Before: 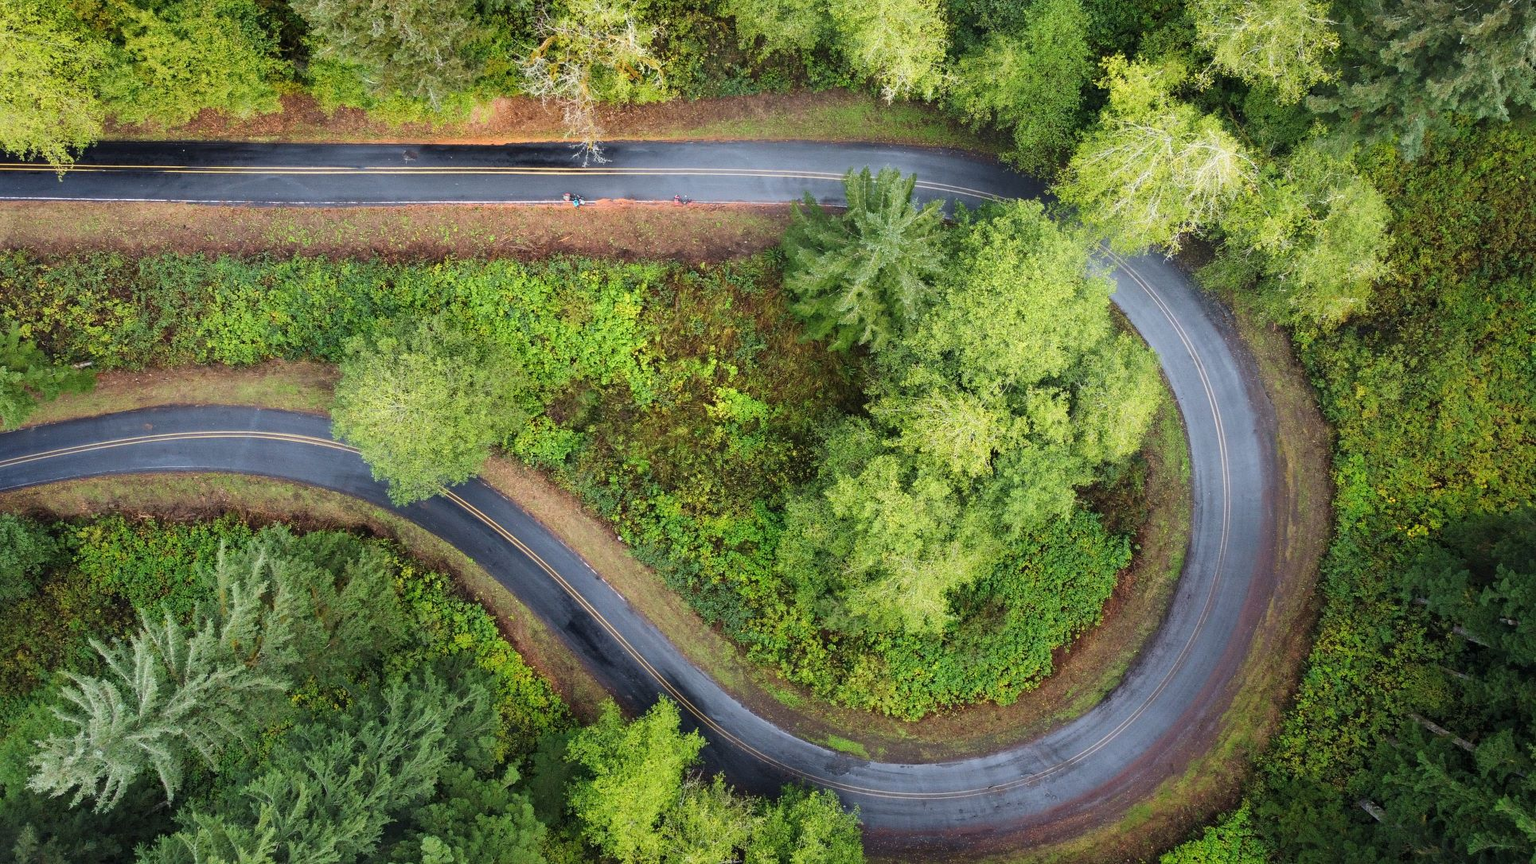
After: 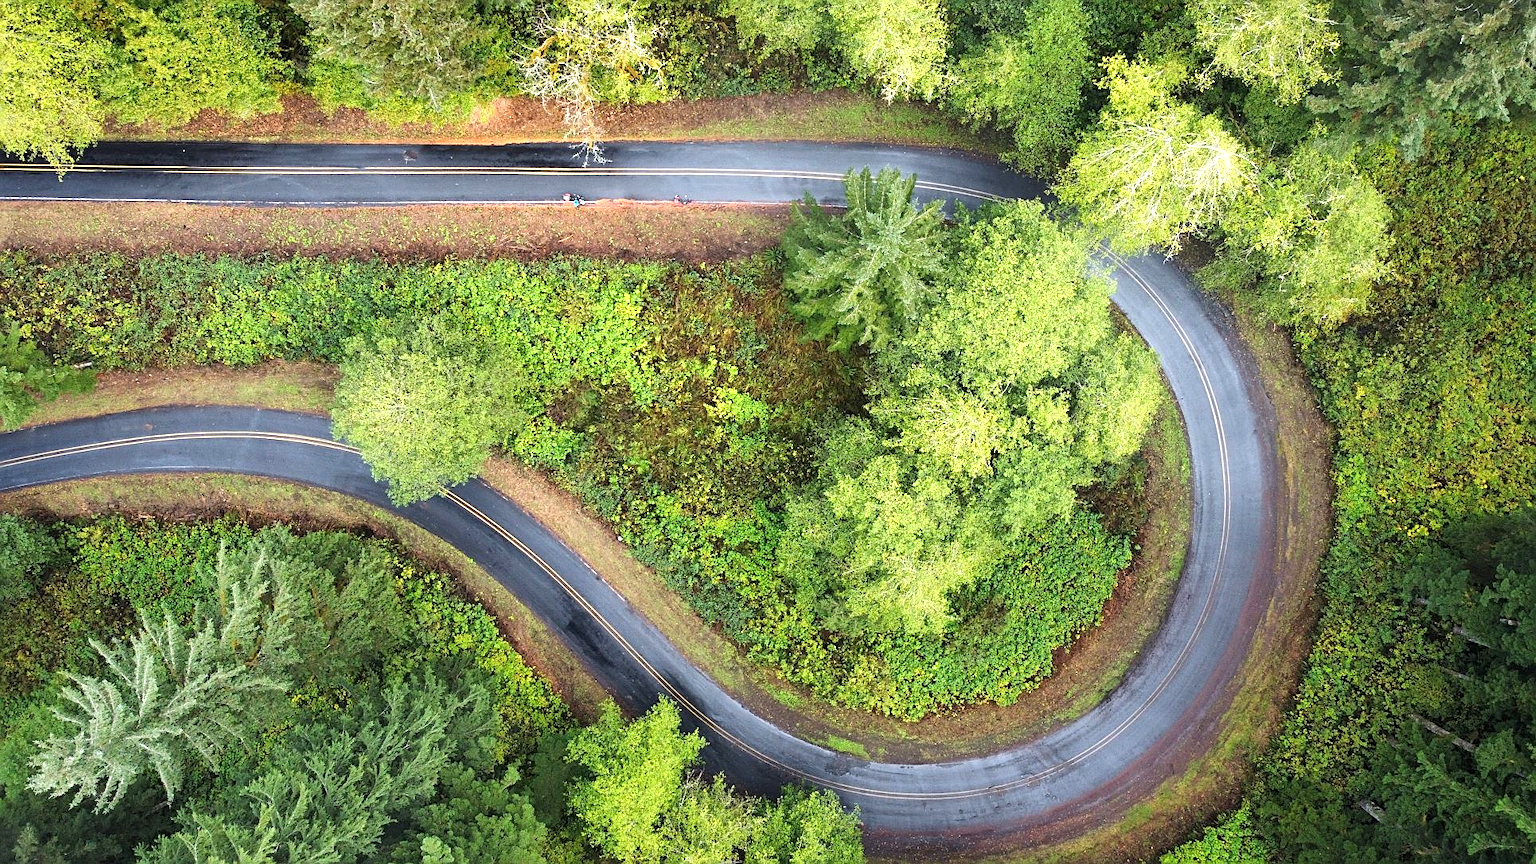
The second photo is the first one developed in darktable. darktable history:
sharpen: on, module defaults
exposure: black level correction 0, exposure 0.6 EV, compensate exposure bias true, compensate highlight preservation false
